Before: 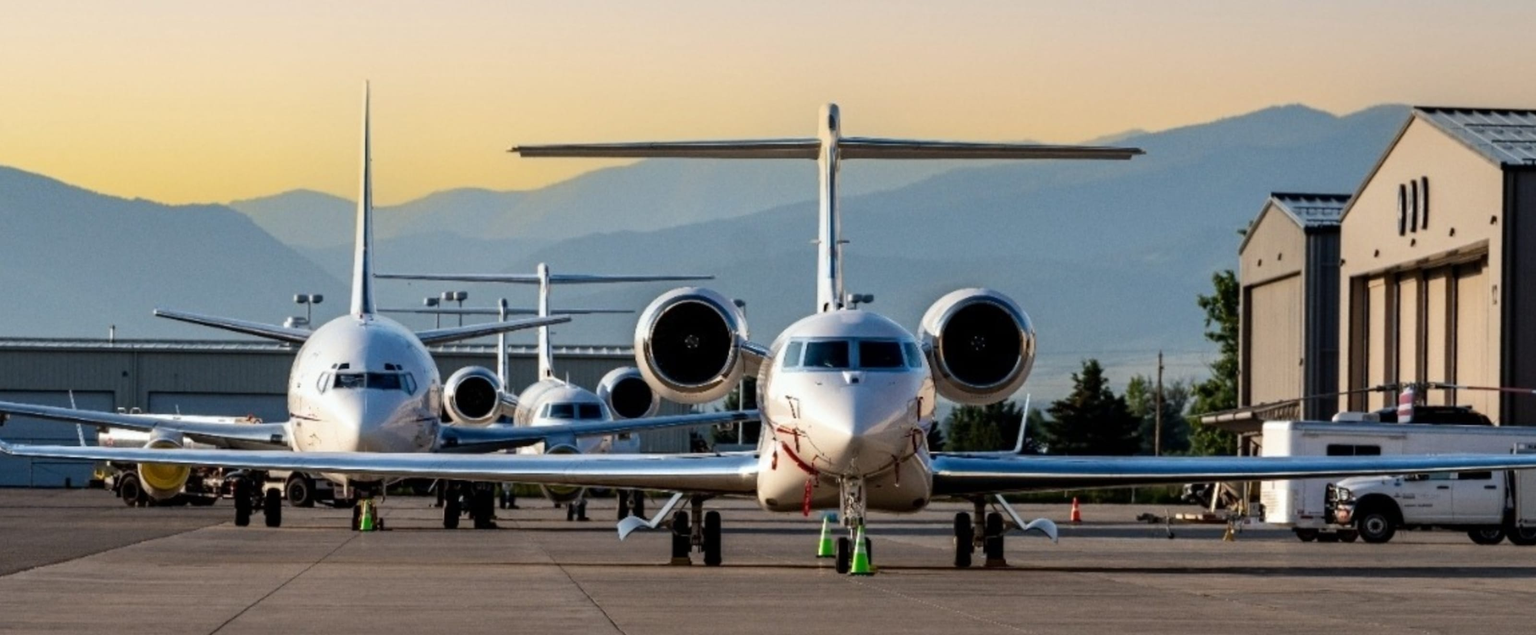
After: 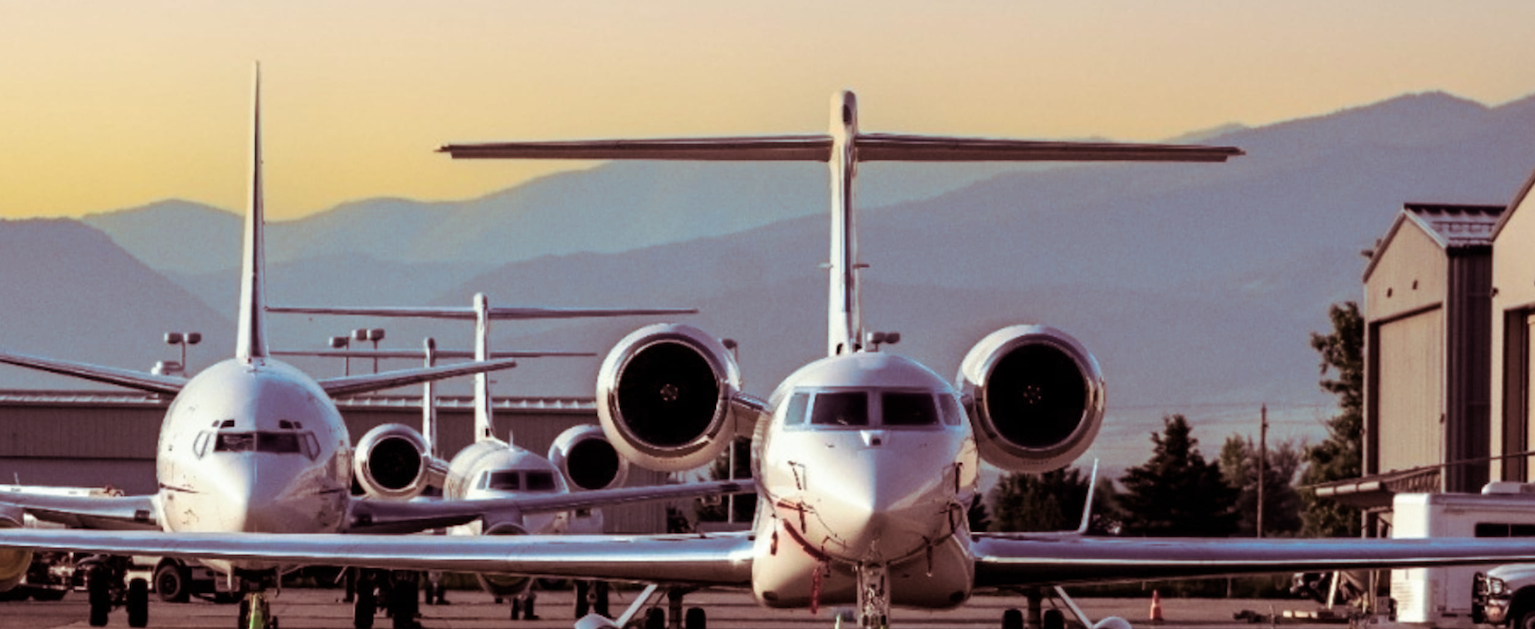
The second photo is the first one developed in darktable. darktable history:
crop and rotate: left 10.77%, top 5.1%, right 10.41%, bottom 16.76%
split-toning: on, module defaults
